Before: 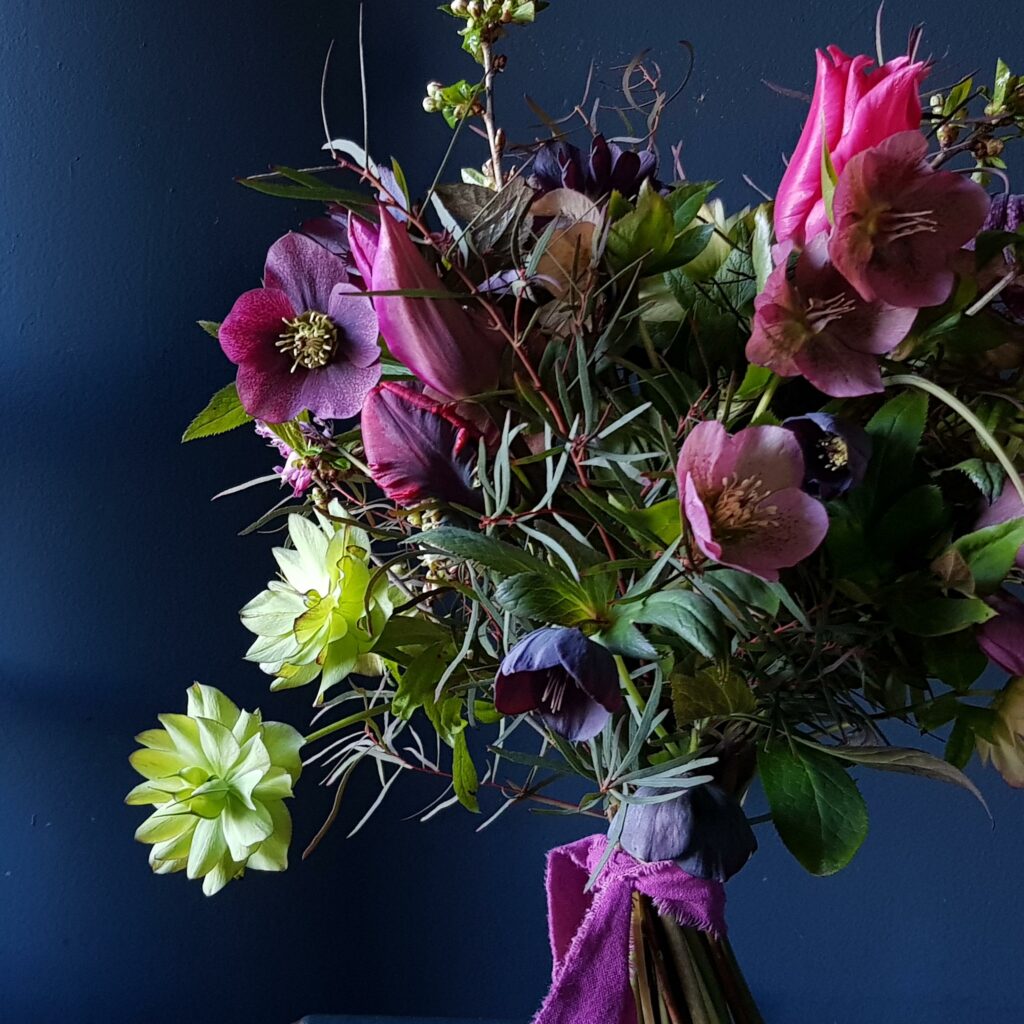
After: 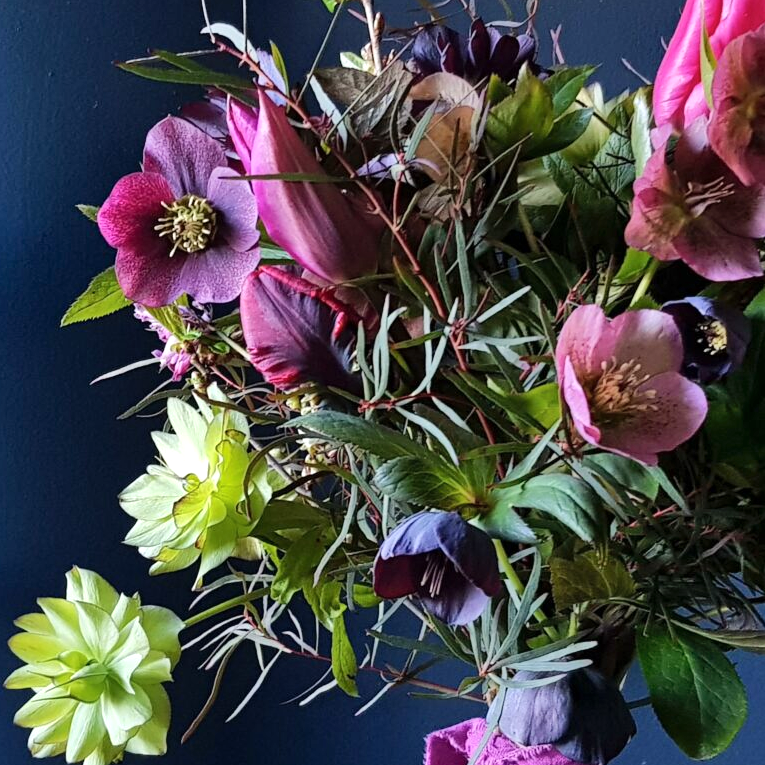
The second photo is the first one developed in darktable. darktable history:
shadows and highlights: soften with gaussian
exposure: exposure 0.2 EV, compensate highlight preservation false
crop and rotate: left 11.831%, top 11.346%, right 13.429%, bottom 13.899%
